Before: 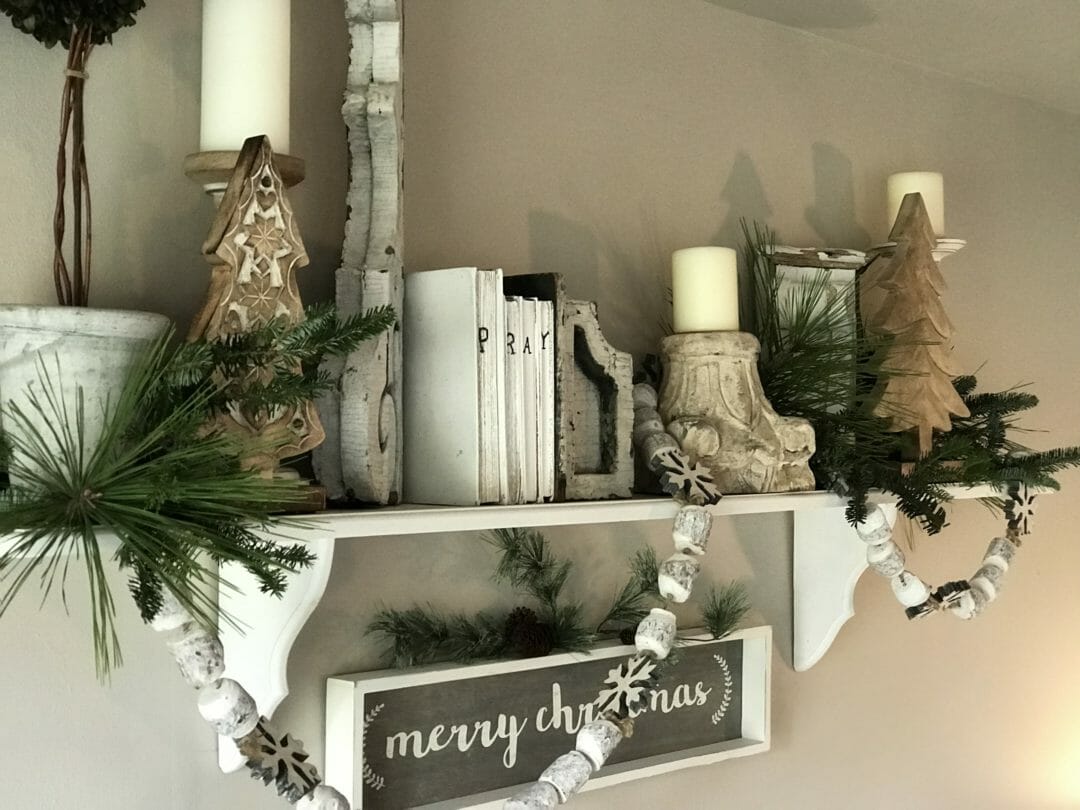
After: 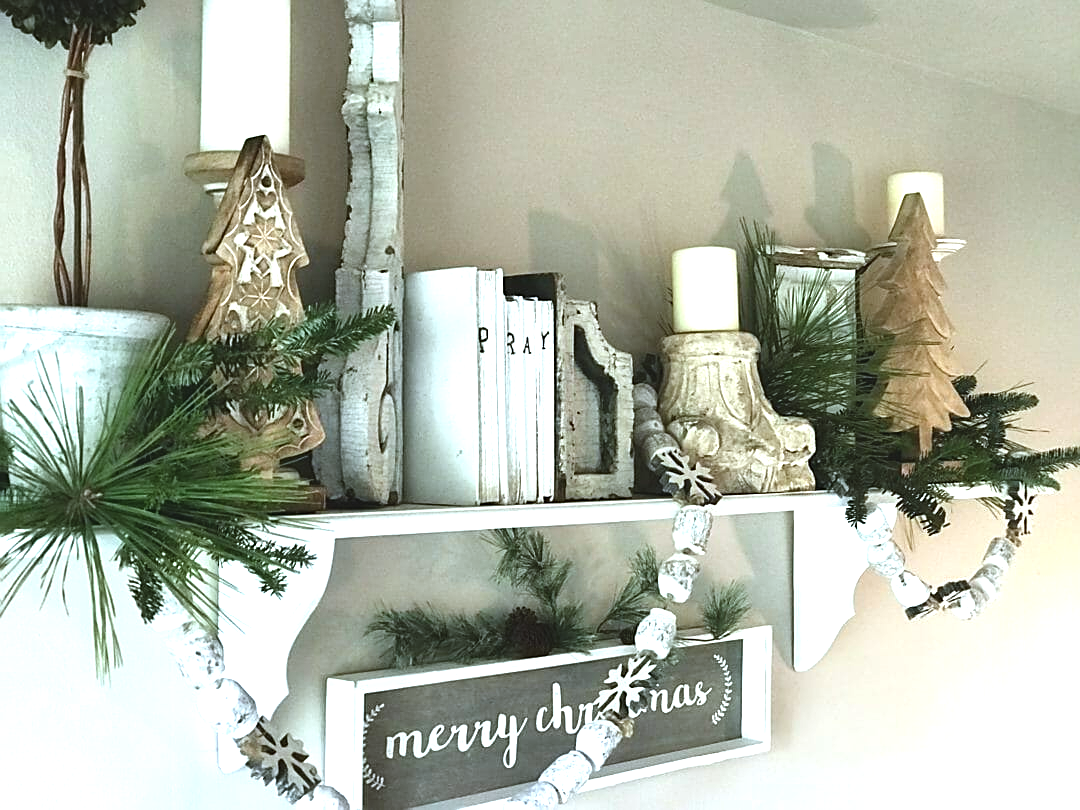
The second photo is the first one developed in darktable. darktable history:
sharpen: on, module defaults
exposure: black level correction -0.005, exposure 1 EV, compensate highlight preservation false
white balance: red 0.926, green 1.003, blue 1.133
